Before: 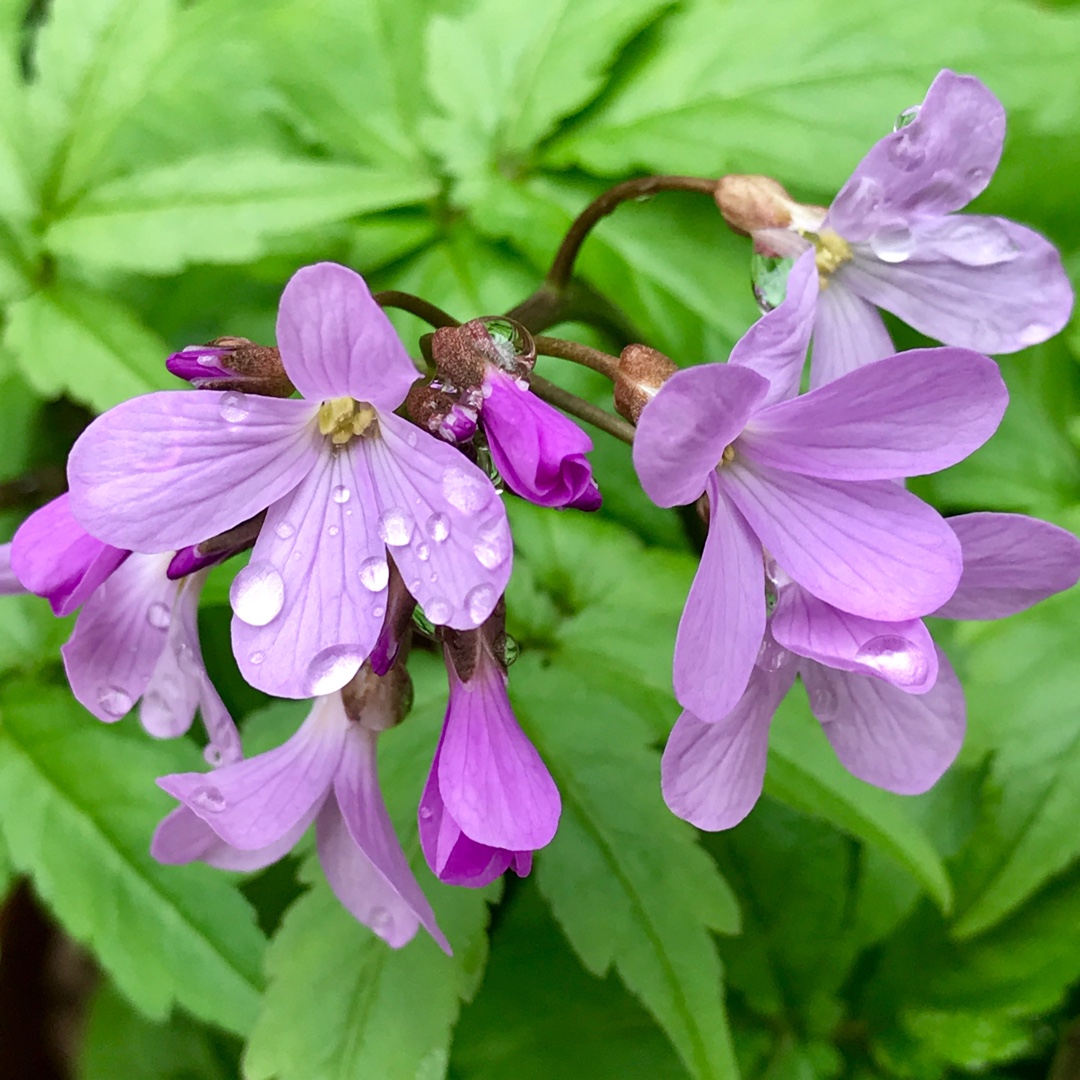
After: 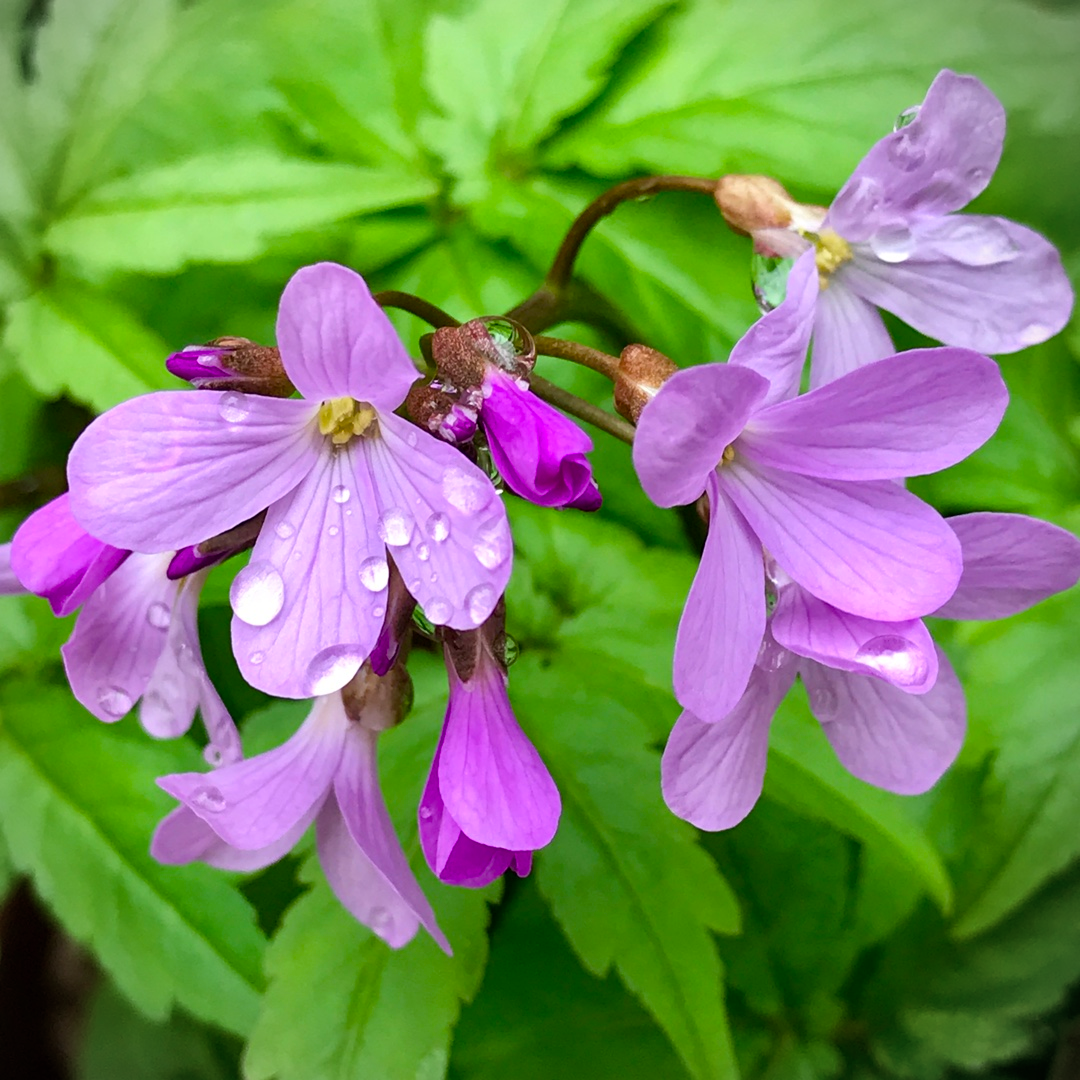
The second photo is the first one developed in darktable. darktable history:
color balance rgb: perceptual saturation grading › global saturation 20%, global vibrance 20%
vignetting: fall-off start 92.6%, brightness -0.52, saturation -0.51, center (-0.012, 0)
